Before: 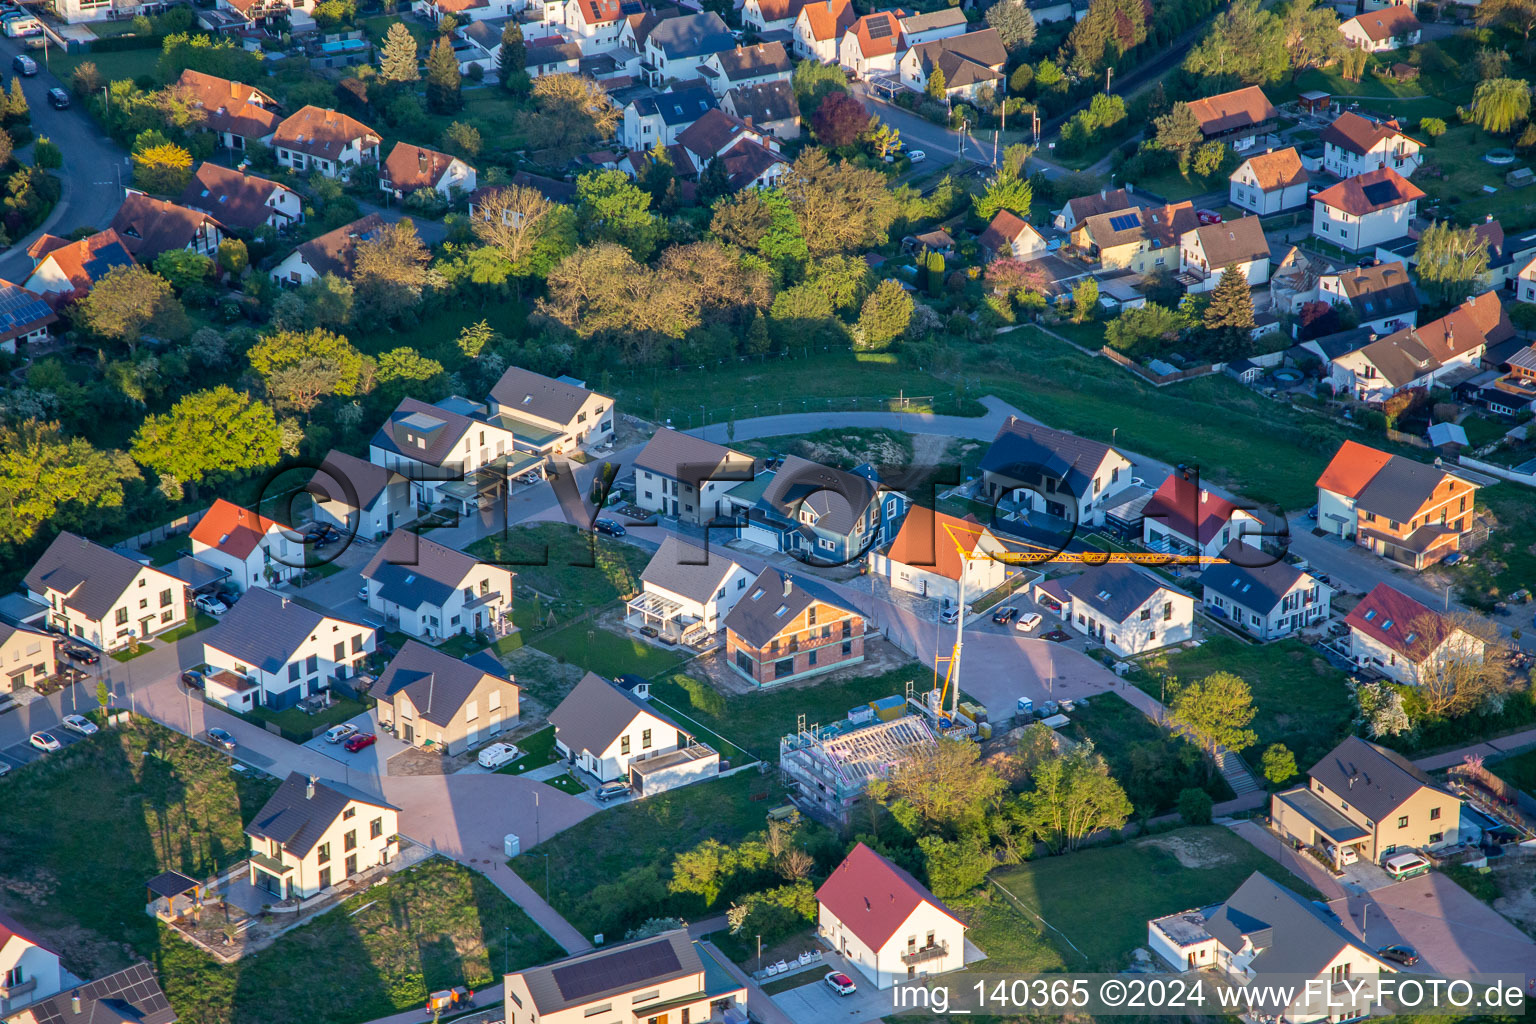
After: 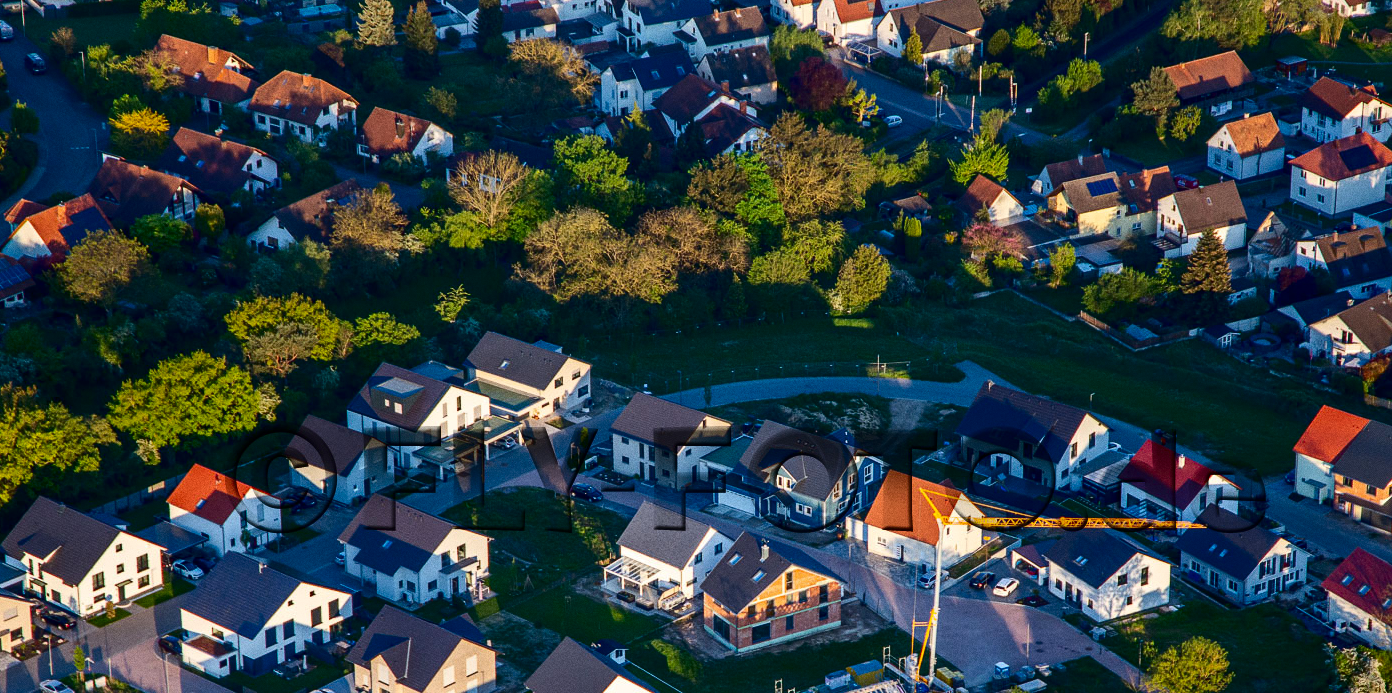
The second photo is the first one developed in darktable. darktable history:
crop: left 1.509%, top 3.452%, right 7.696%, bottom 28.452%
contrast brightness saturation: contrast 0.19, brightness -0.24, saturation 0.11
grain: coarseness 0.09 ISO
